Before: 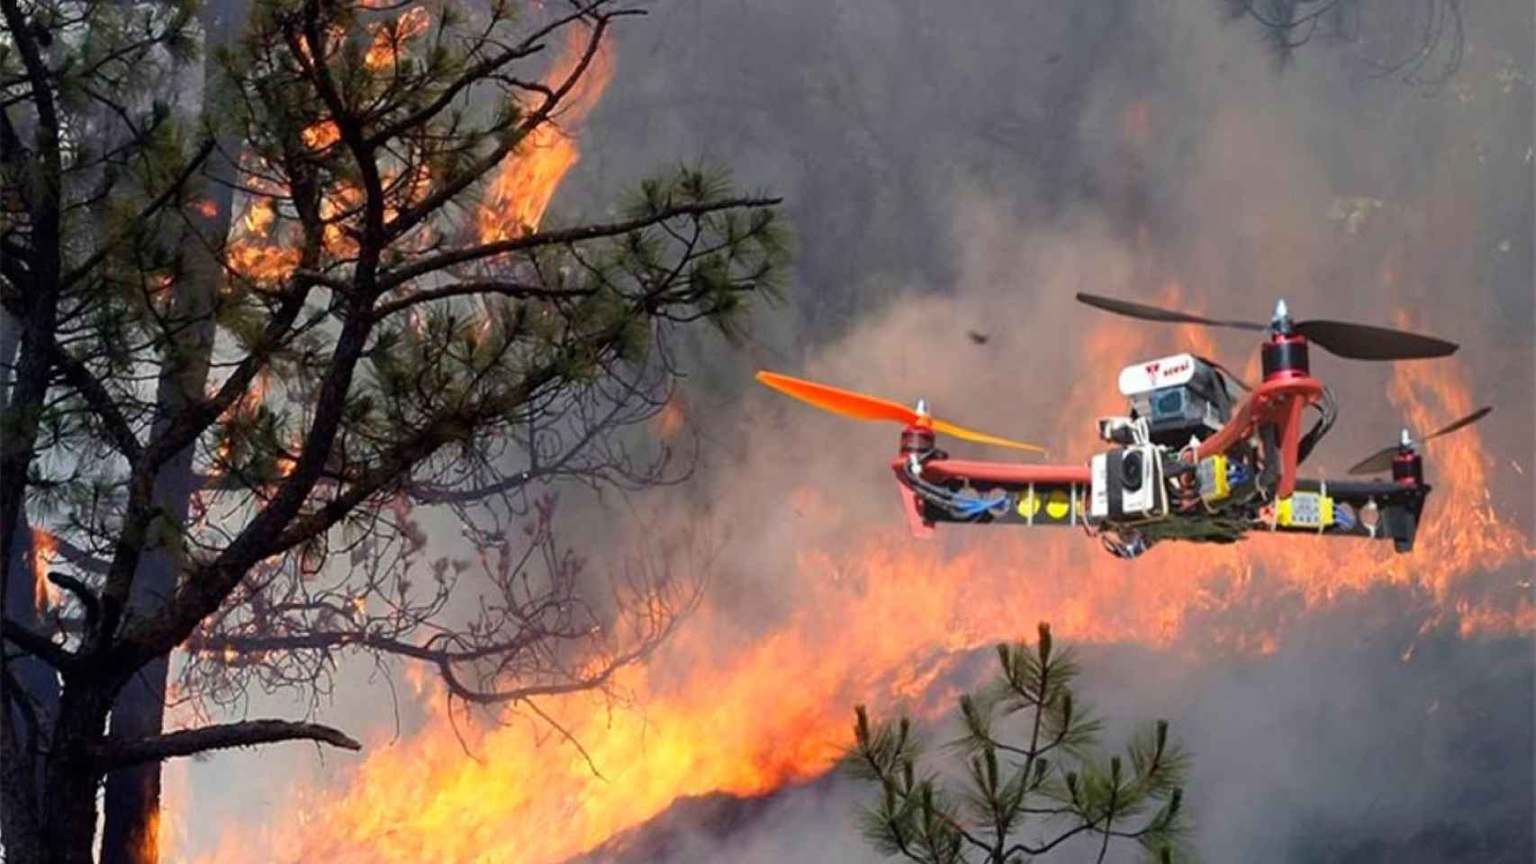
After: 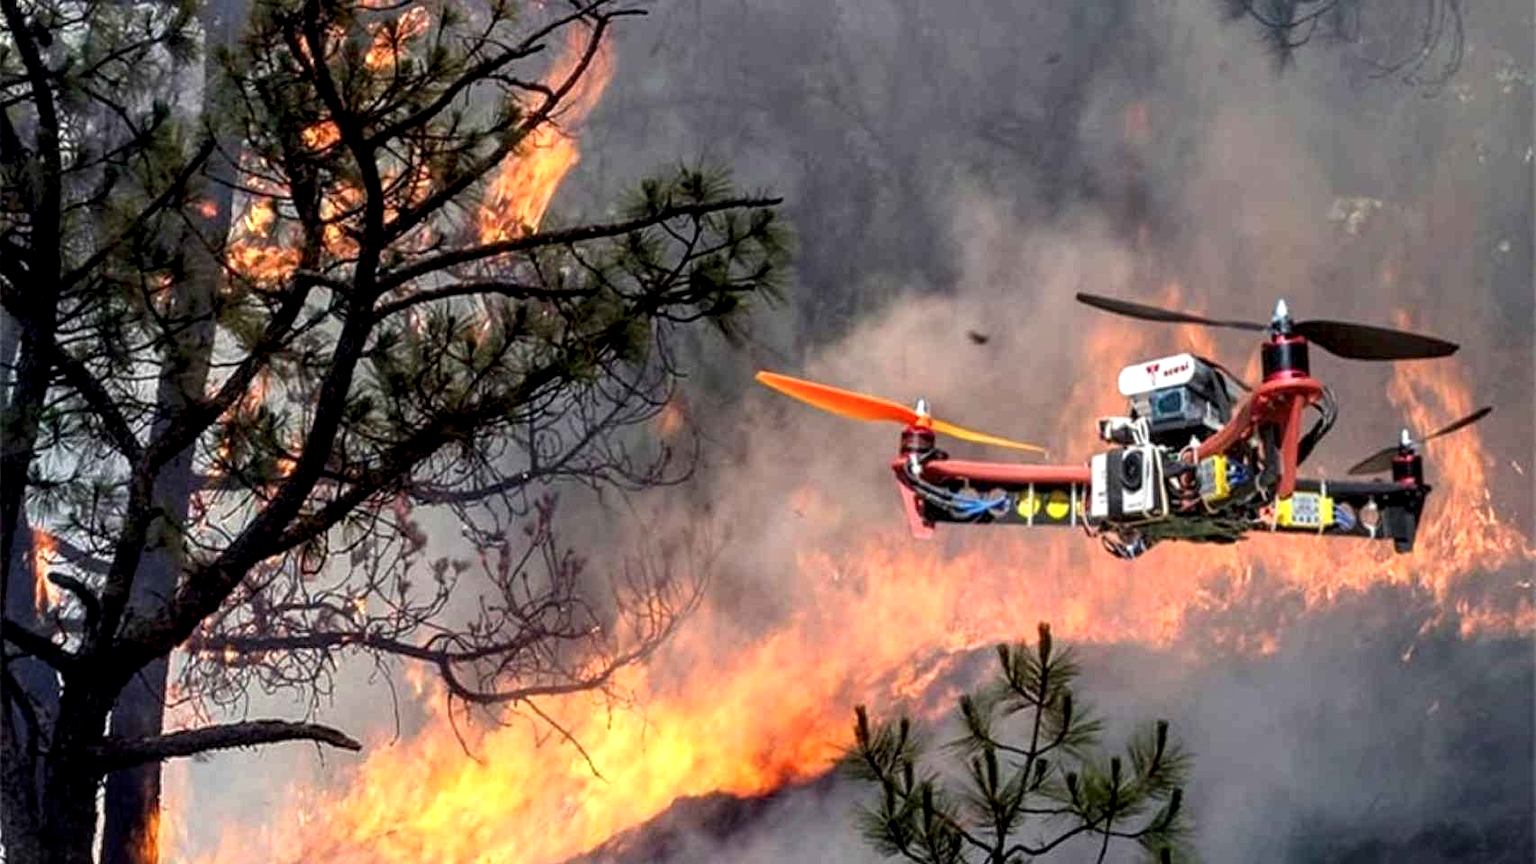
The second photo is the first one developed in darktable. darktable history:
local contrast: highlights 77%, shadows 56%, detail 174%, midtone range 0.422
